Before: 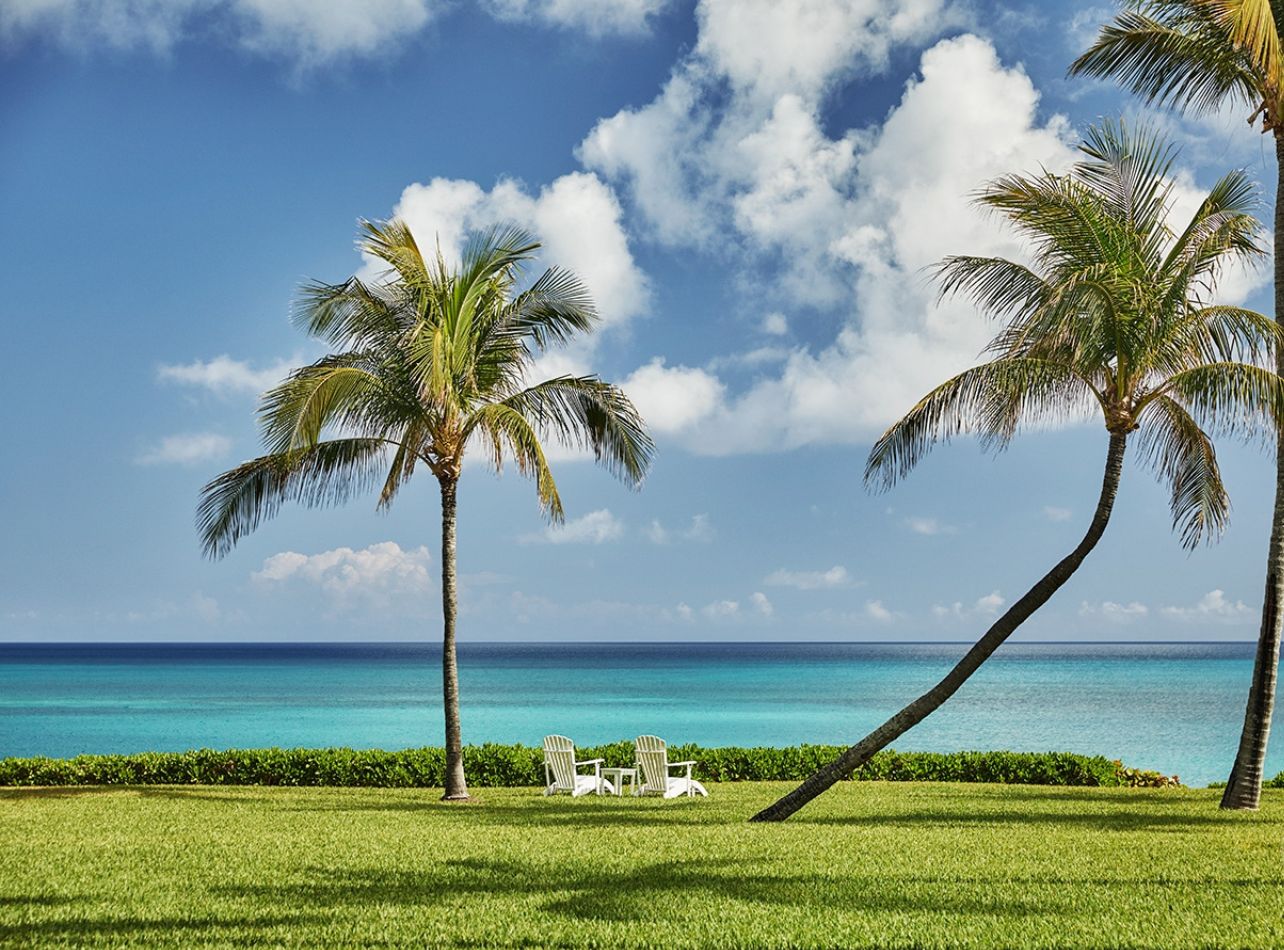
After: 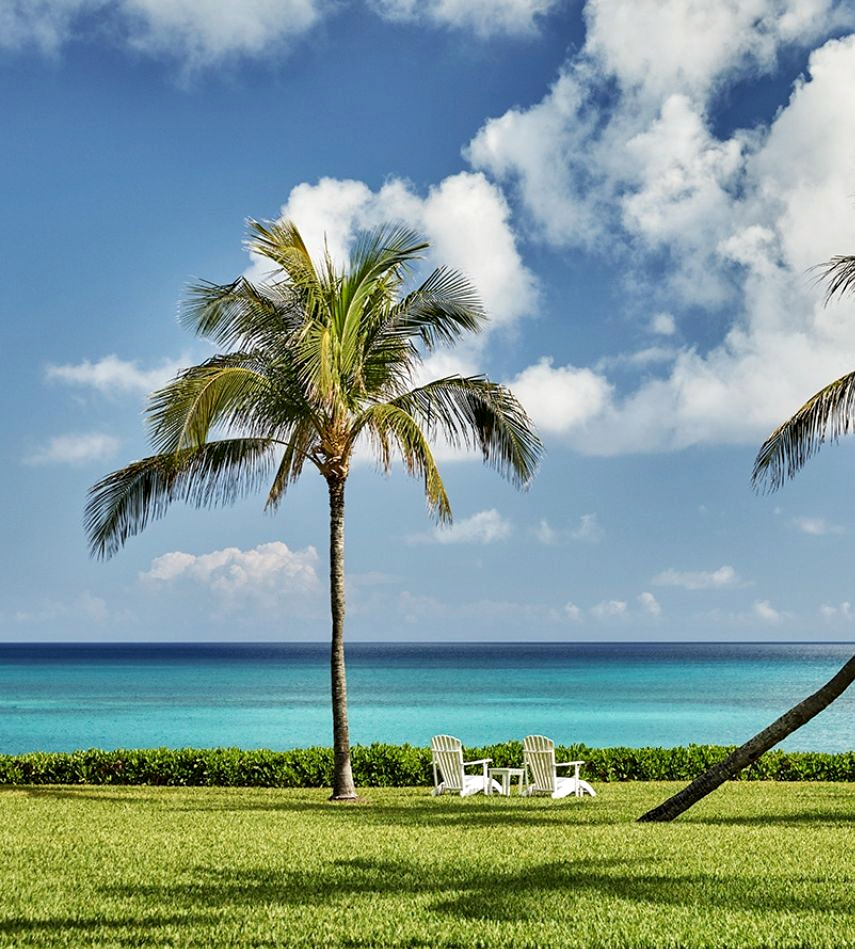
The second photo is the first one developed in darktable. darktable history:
crop and rotate: left 8.786%, right 24.548%
contrast equalizer: octaves 7, y [[0.6 ×6], [0.55 ×6], [0 ×6], [0 ×6], [0 ×6]], mix 0.29
